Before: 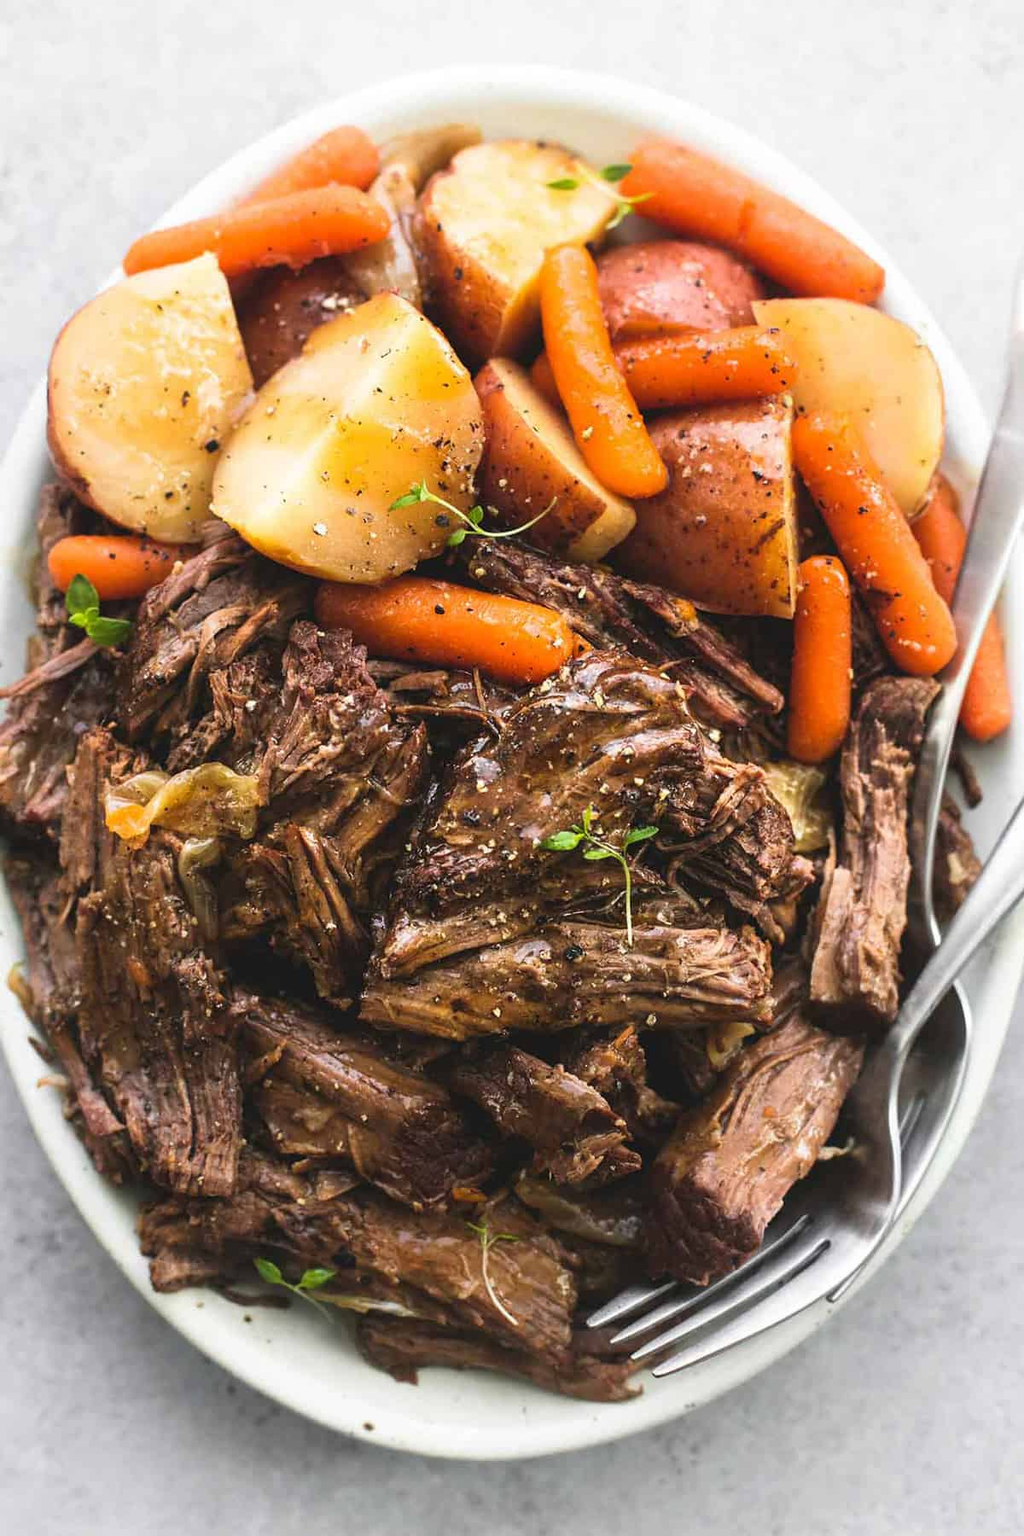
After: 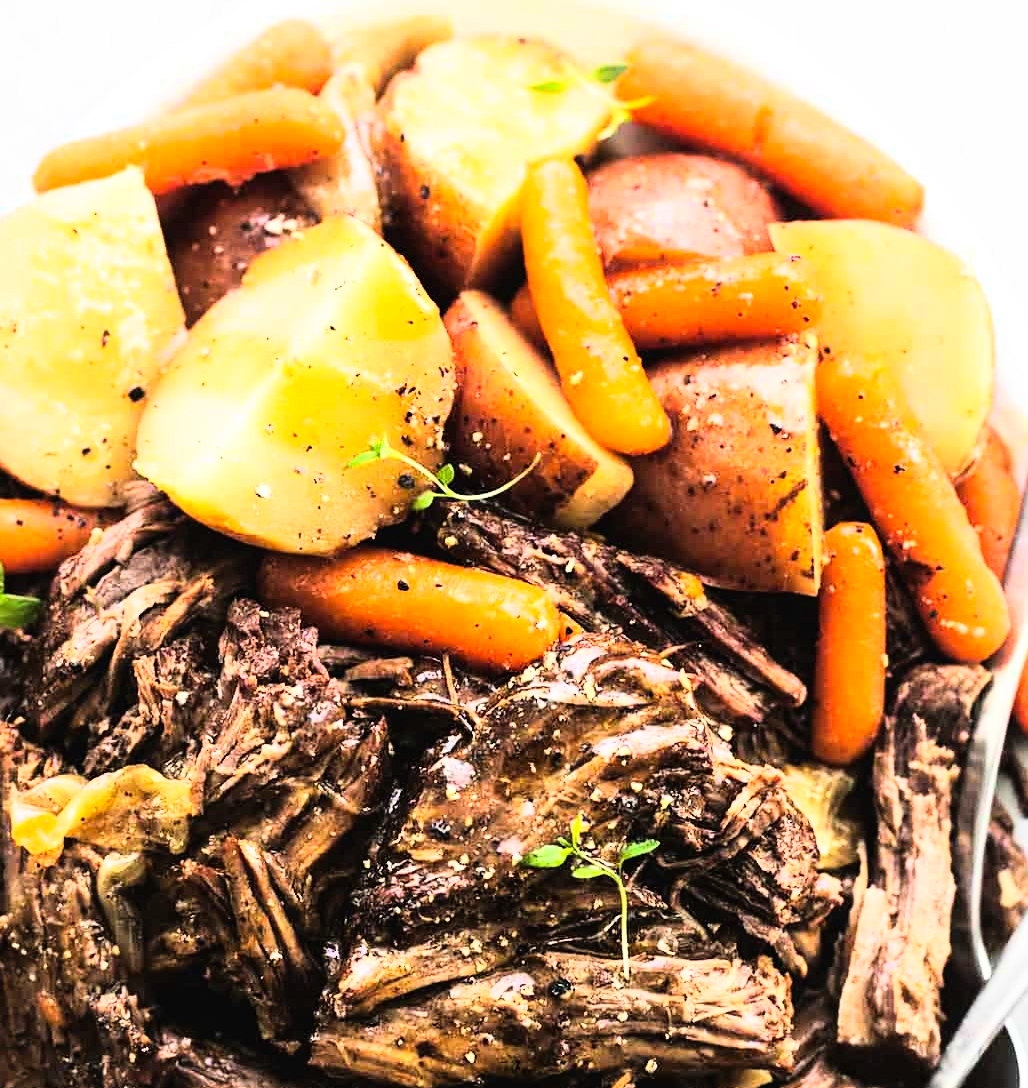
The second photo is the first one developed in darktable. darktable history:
crop and rotate: left 9.345%, top 7.22%, right 4.982%, bottom 32.331%
contrast brightness saturation: saturation -0.05
color correction: saturation 1.11
rgb curve: curves: ch0 [(0, 0) (0.21, 0.15) (0.24, 0.21) (0.5, 0.75) (0.75, 0.96) (0.89, 0.99) (1, 1)]; ch1 [(0, 0.02) (0.21, 0.13) (0.25, 0.2) (0.5, 0.67) (0.75, 0.9) (0.89, 0.97) (1, 1)]; ch2 [(0, 0.02) (0.21, 0.13) (0.25, 0.2) (0.5, 0.67) (0.75, 0.9) (0.89, 0.97) (1, 1)], compensate middle gray true
